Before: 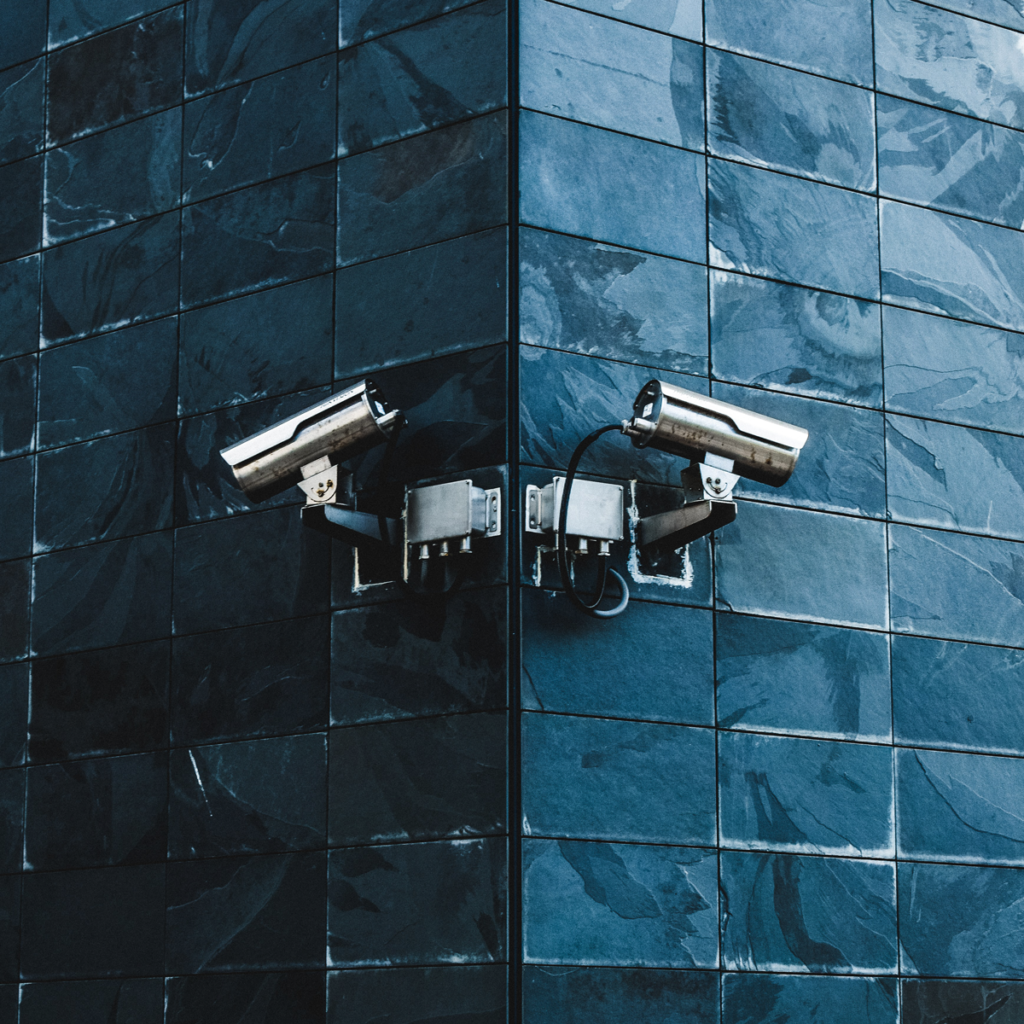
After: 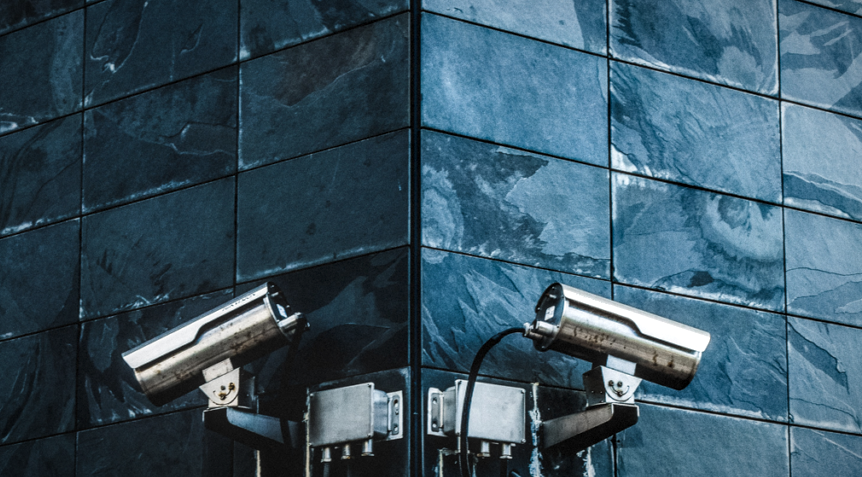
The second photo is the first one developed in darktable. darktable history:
local contrast: highlights 62%, detail 143%, midtone range 0.423
crop and rotate: left 9.636%, top 9.512%, right 6.143%, bottom 43.829%
vignetting: fall-off radius 59.95%, saturation -0.029, automatic ratio true, unbound false
